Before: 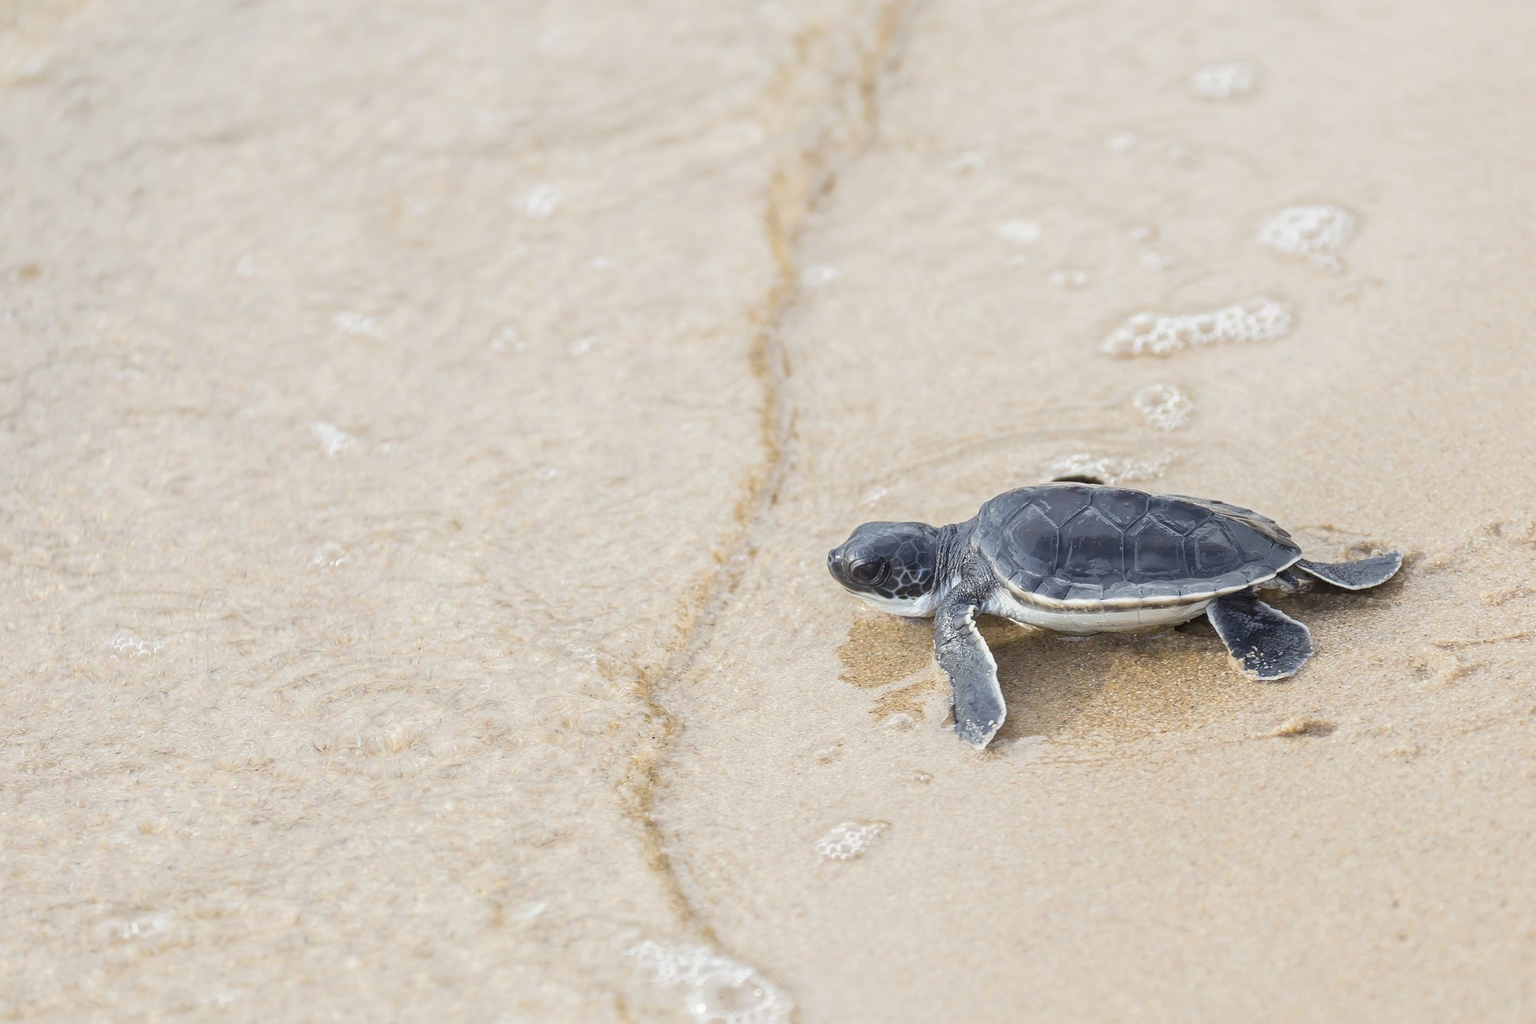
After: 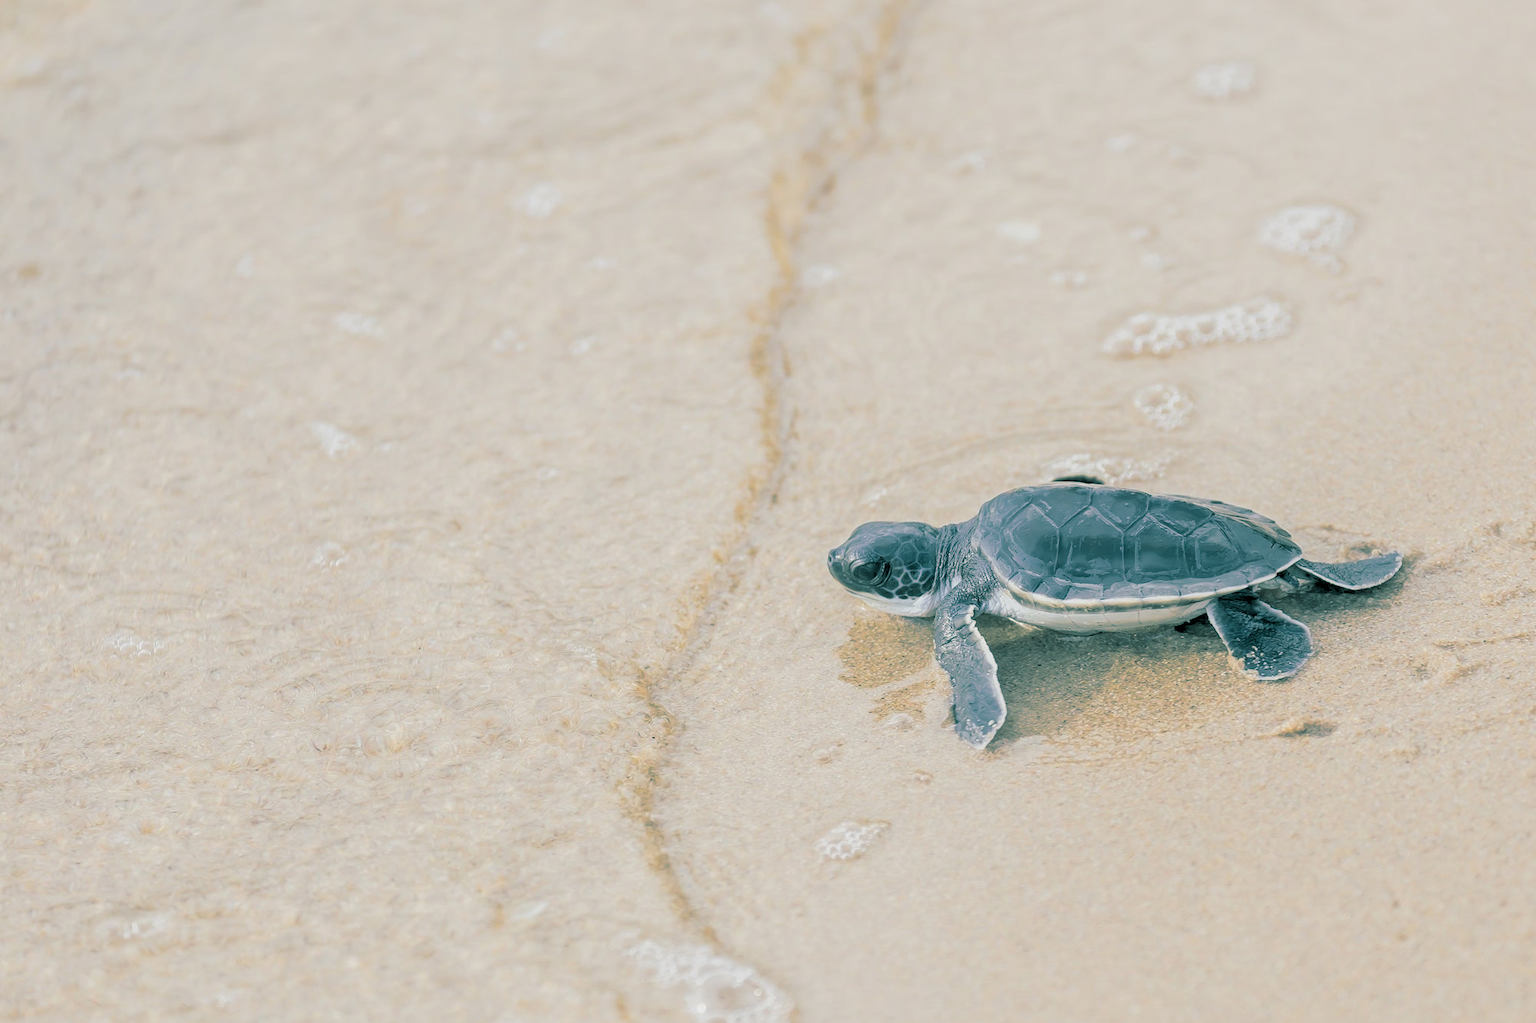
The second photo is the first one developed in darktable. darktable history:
rgb levels: preserve colors sum RGB, levels [[0.038, 0.433, 0.934], [0, 0.5, 1], [0, 0.5, 1]]
split-toning: shadows › hue 183.6°, shadows › saturation 0.52, highlights › hue 0°, highlights › saturation 0
